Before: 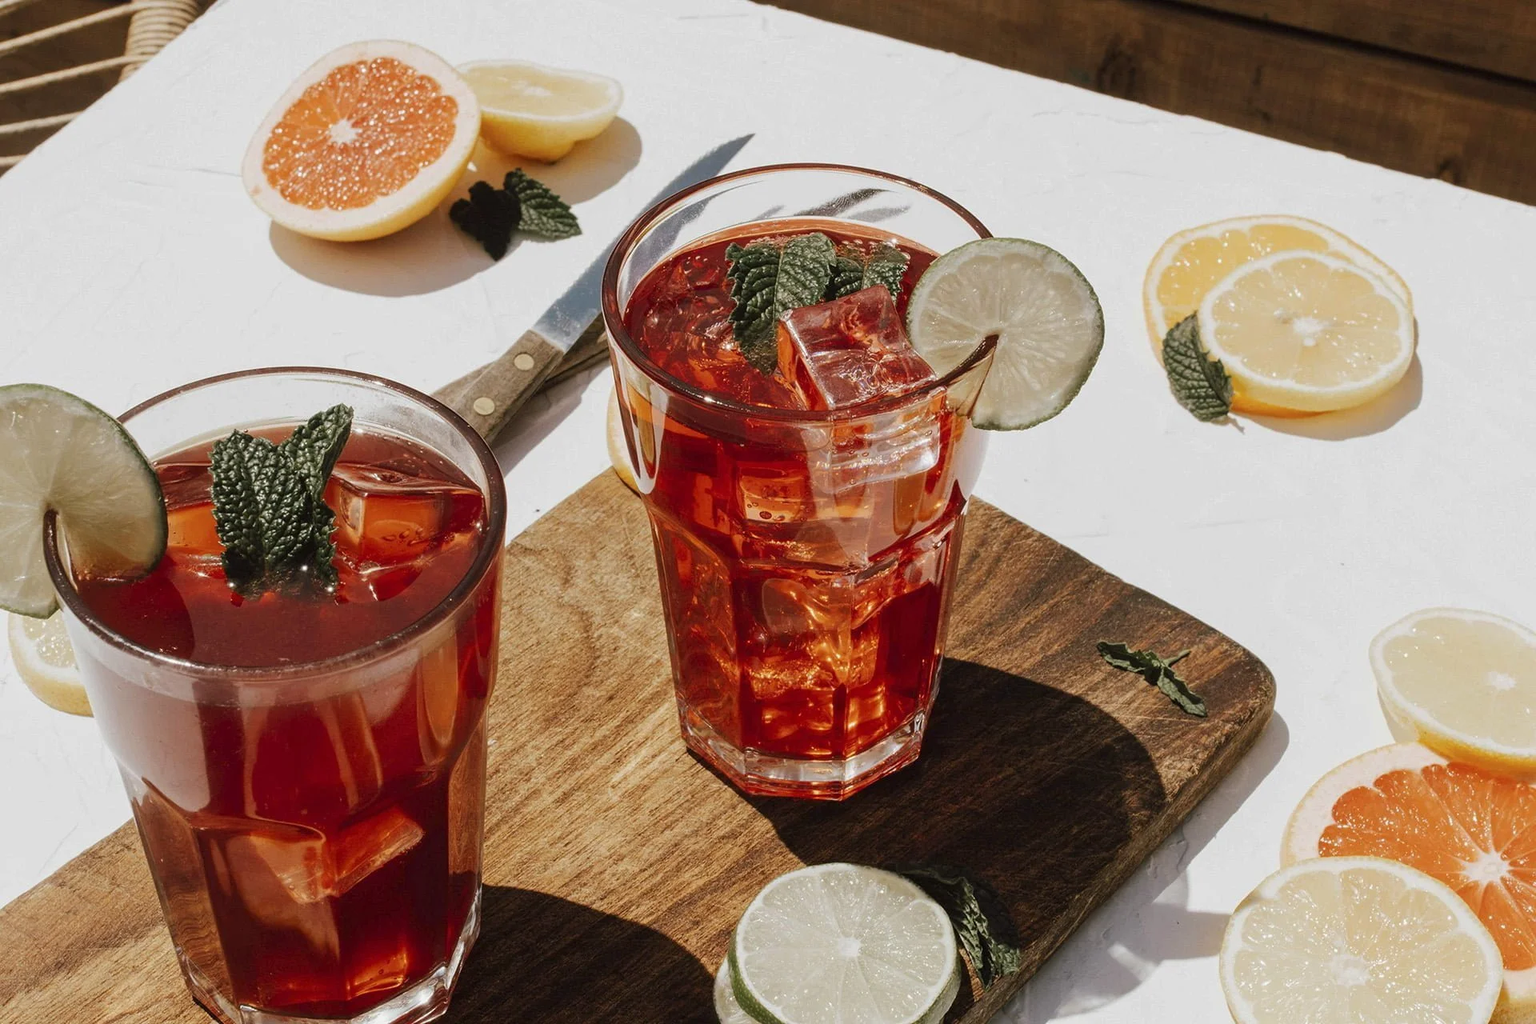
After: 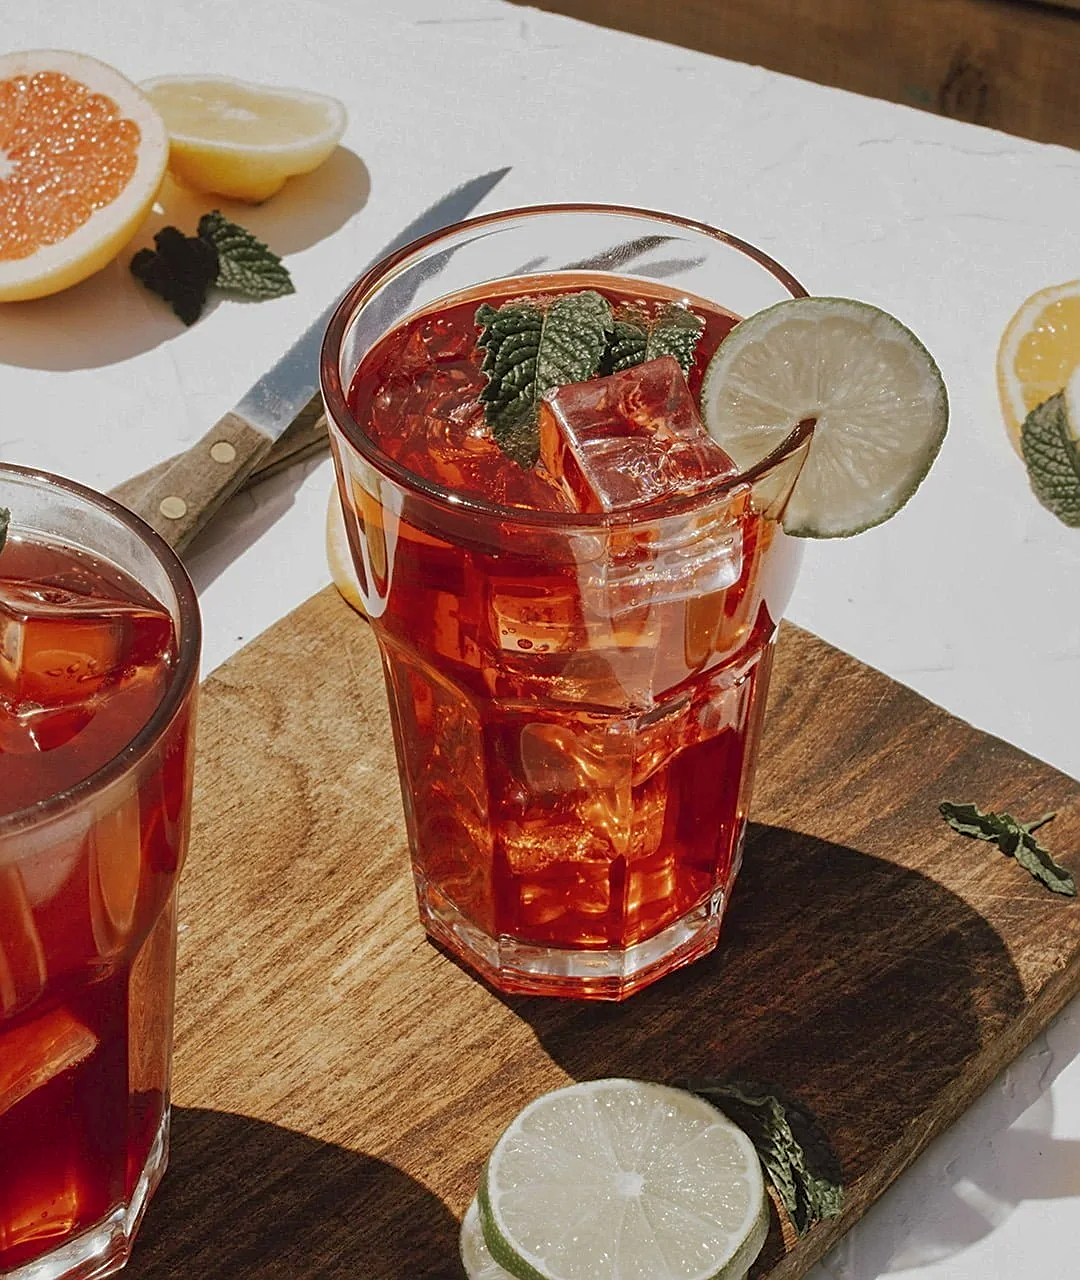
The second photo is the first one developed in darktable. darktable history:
sharpen: on, module defaults
crop and rotate: left 22.516%, right 21.234%
shadows and highlights: on, module defaults
